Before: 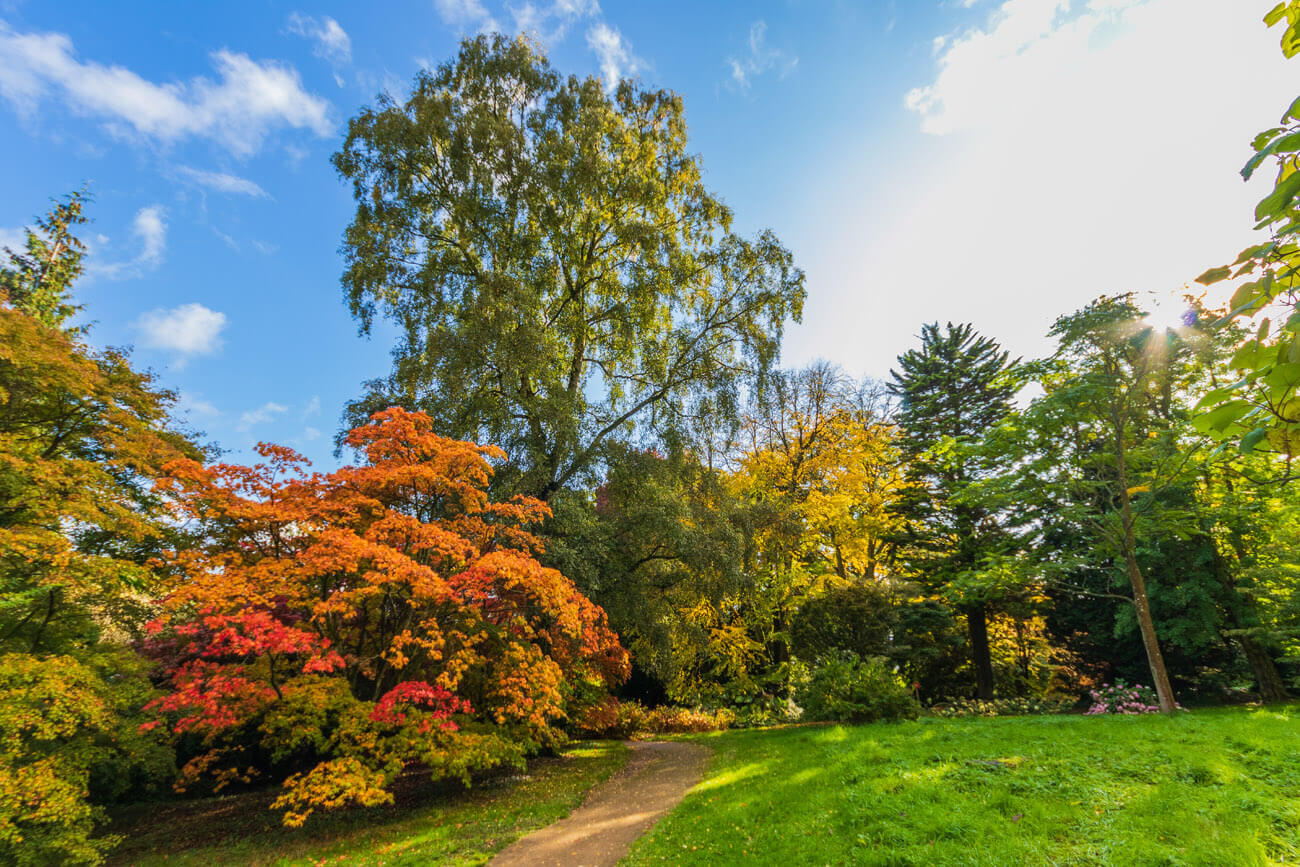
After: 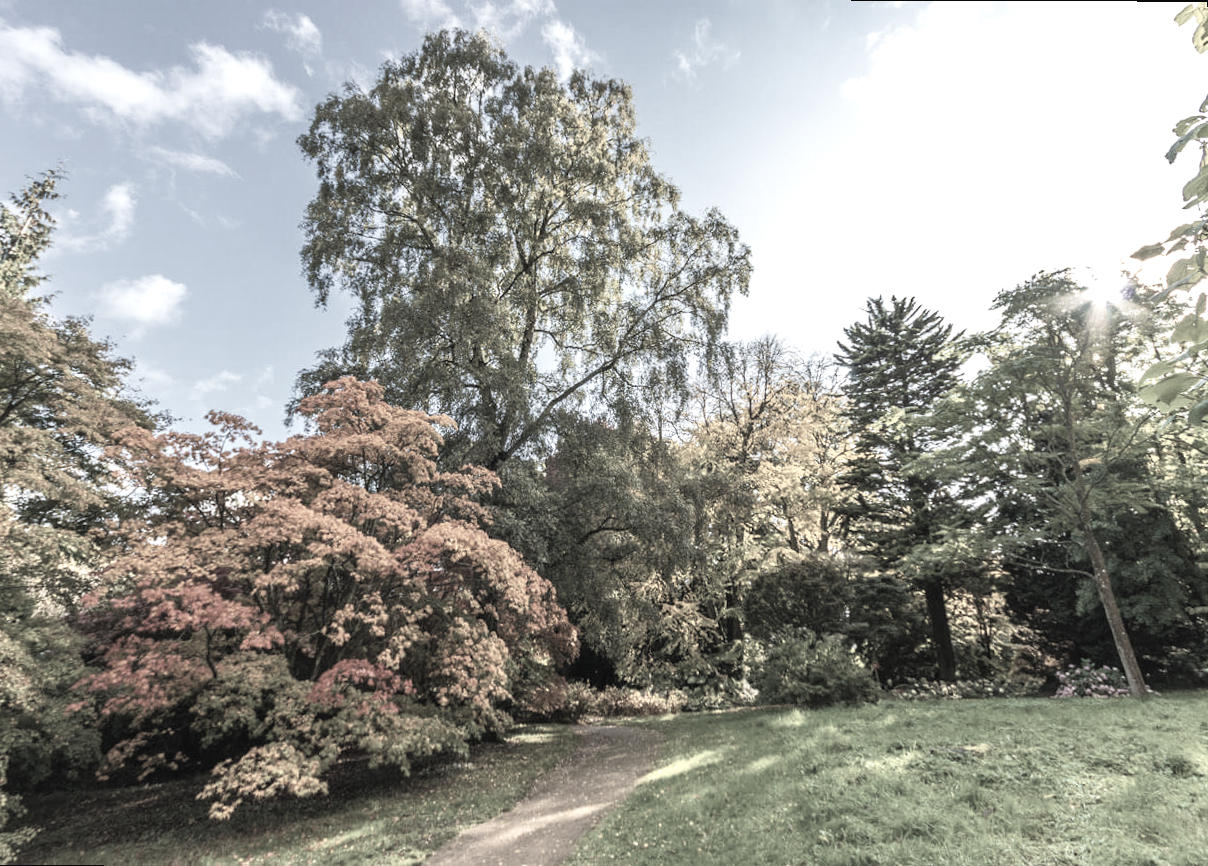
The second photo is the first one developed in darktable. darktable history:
color zones: curves: ch1 [(0, 0.513) (0.143, 0.524) (0.286, 0.511) (0.429, 0.506) (0.571, 0.503) (0.714, 0.503) (0.857, 0.508) (1, 0.513)]
shadows and highlights: shadows 0, highlights 40
color correction: saturation 0.2
tone equalizer: on, module defaults
rotate and perspective: rotation 0.215°, lens shift (vertical) -0.139, crop left 0.069, crop right 0.939, crop top 0.002, crop bottom 0.996
exposure: black level correction -0.002, exposure 0.54 EV, compensate highlight preservation false
